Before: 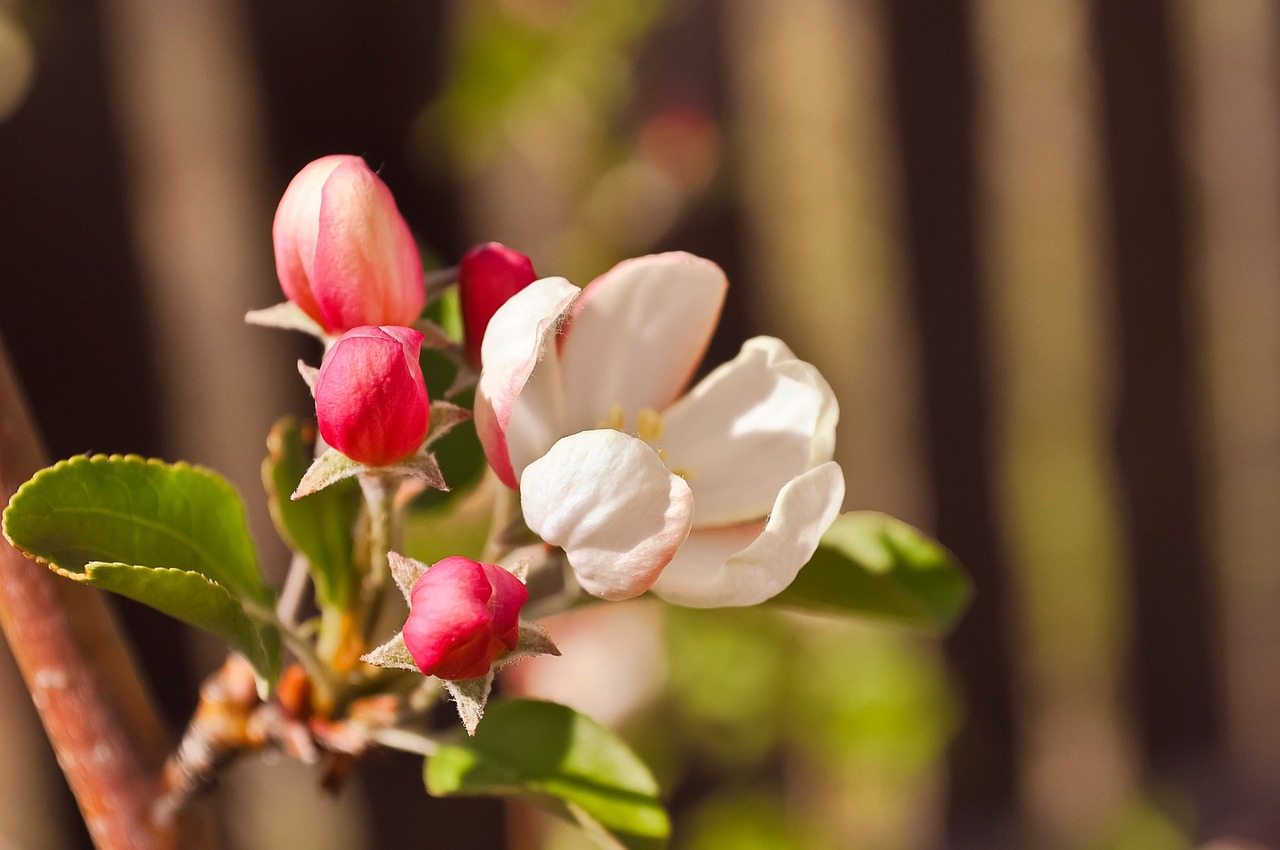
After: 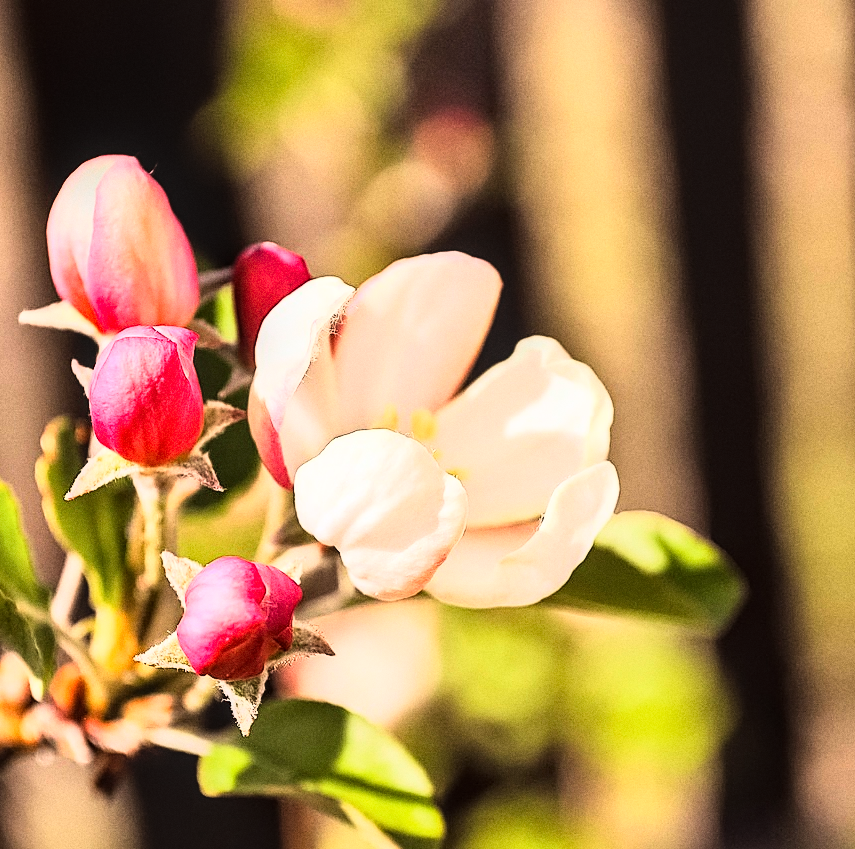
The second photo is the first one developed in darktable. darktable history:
rgb curve: curves: ch0 [(0, 0) (0.21, 0.15) (0.24, 0.21) (0.5, 0.75) (0.75, 0.96) (0.89, 0.99) (1, 1)]; ch1 [(0, 0.02) (0.21, 0.13) (0.25, 0.2) (0.5, 0.67) (0.75, 0.9) (0.89, 0.97) (1, 1)]; ch2 [(0, 0.02) (0.21, 0.13) (0.25, 0.2) (0.5, 0.67) (0.75, 0.9) (0.89, 0.97) (1, 1)], compensate middle gray true
local contrast: on, module defaults
crop and rotate: left 17.732%, right 15.423%
sharpen: on, module defaults
grain: coarseness 0.09 ISO
color correction: saturation 0.98
